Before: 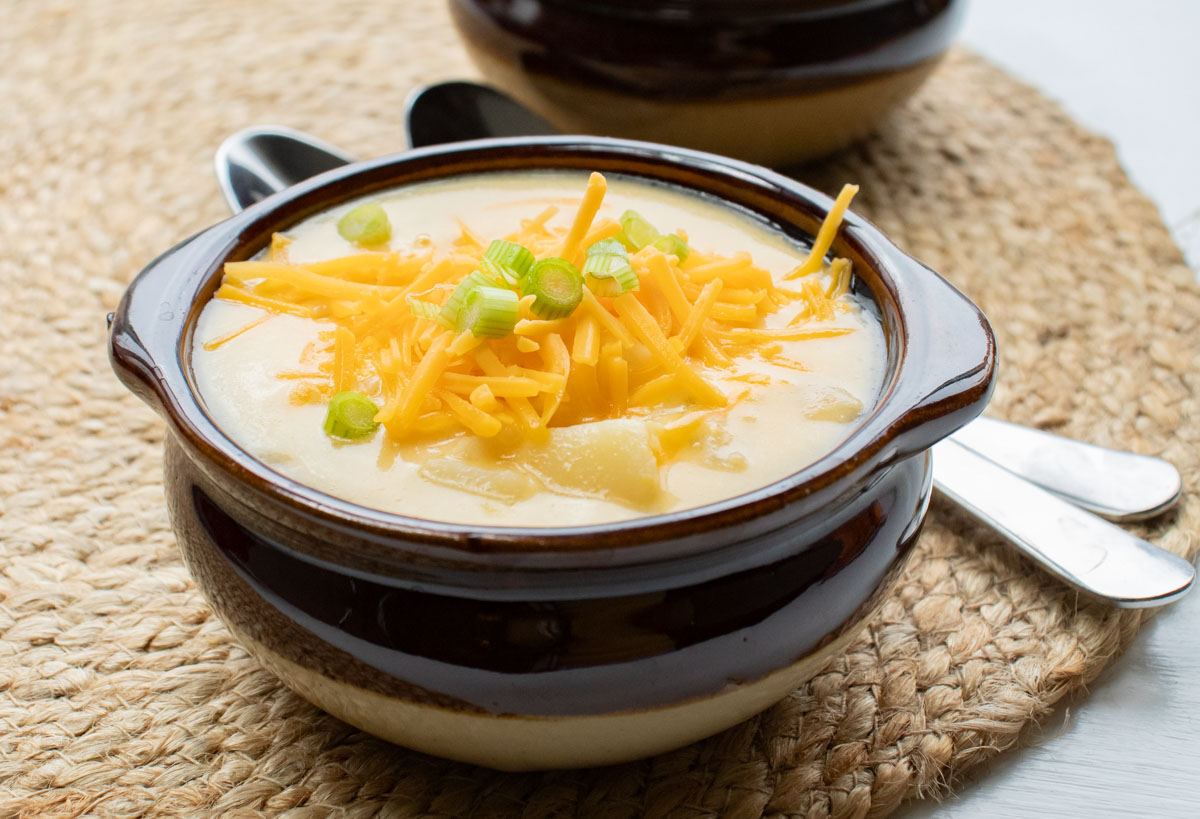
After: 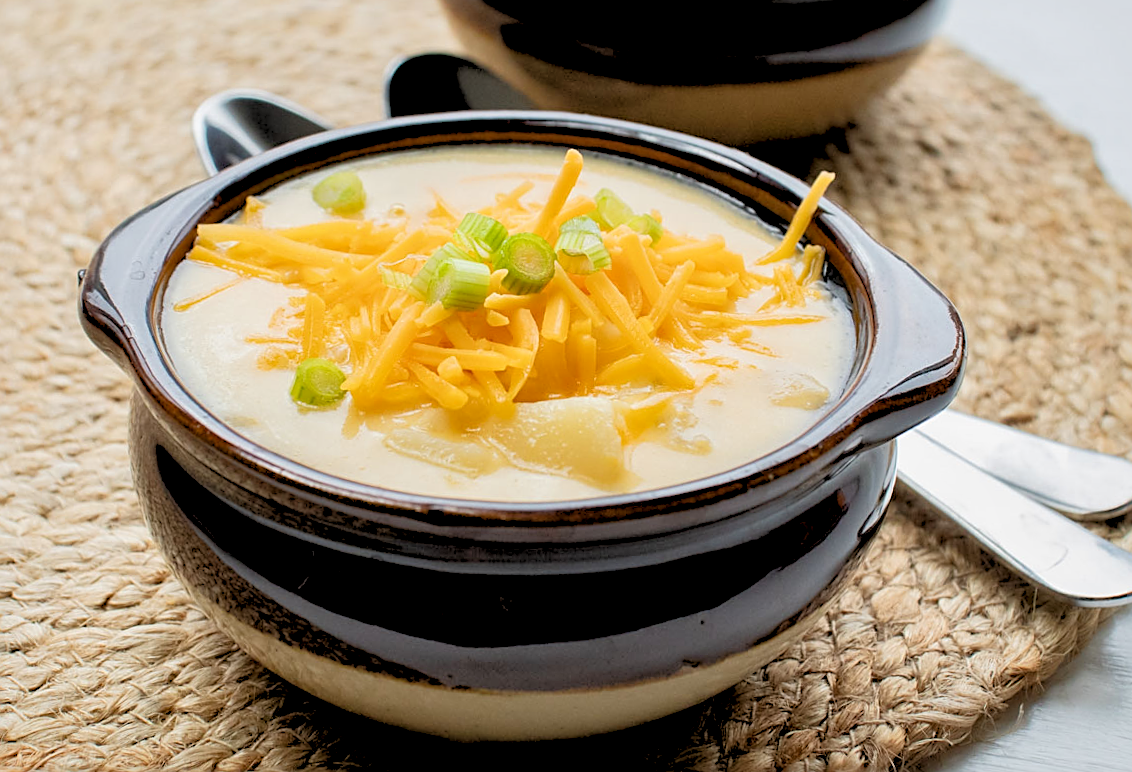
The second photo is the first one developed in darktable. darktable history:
local contrast: mode bilateral grid, contrast 25, coarseness 60, detail 151%, midtone range 0.2
crop and rotate: angle -2.38°
rgb levels: preserve colors sum RGB, levels [[0.038, 0.433, 0.934], [0, 0.5, 1], [0, 0.5, 1]]
sharpen: on, module defaults
